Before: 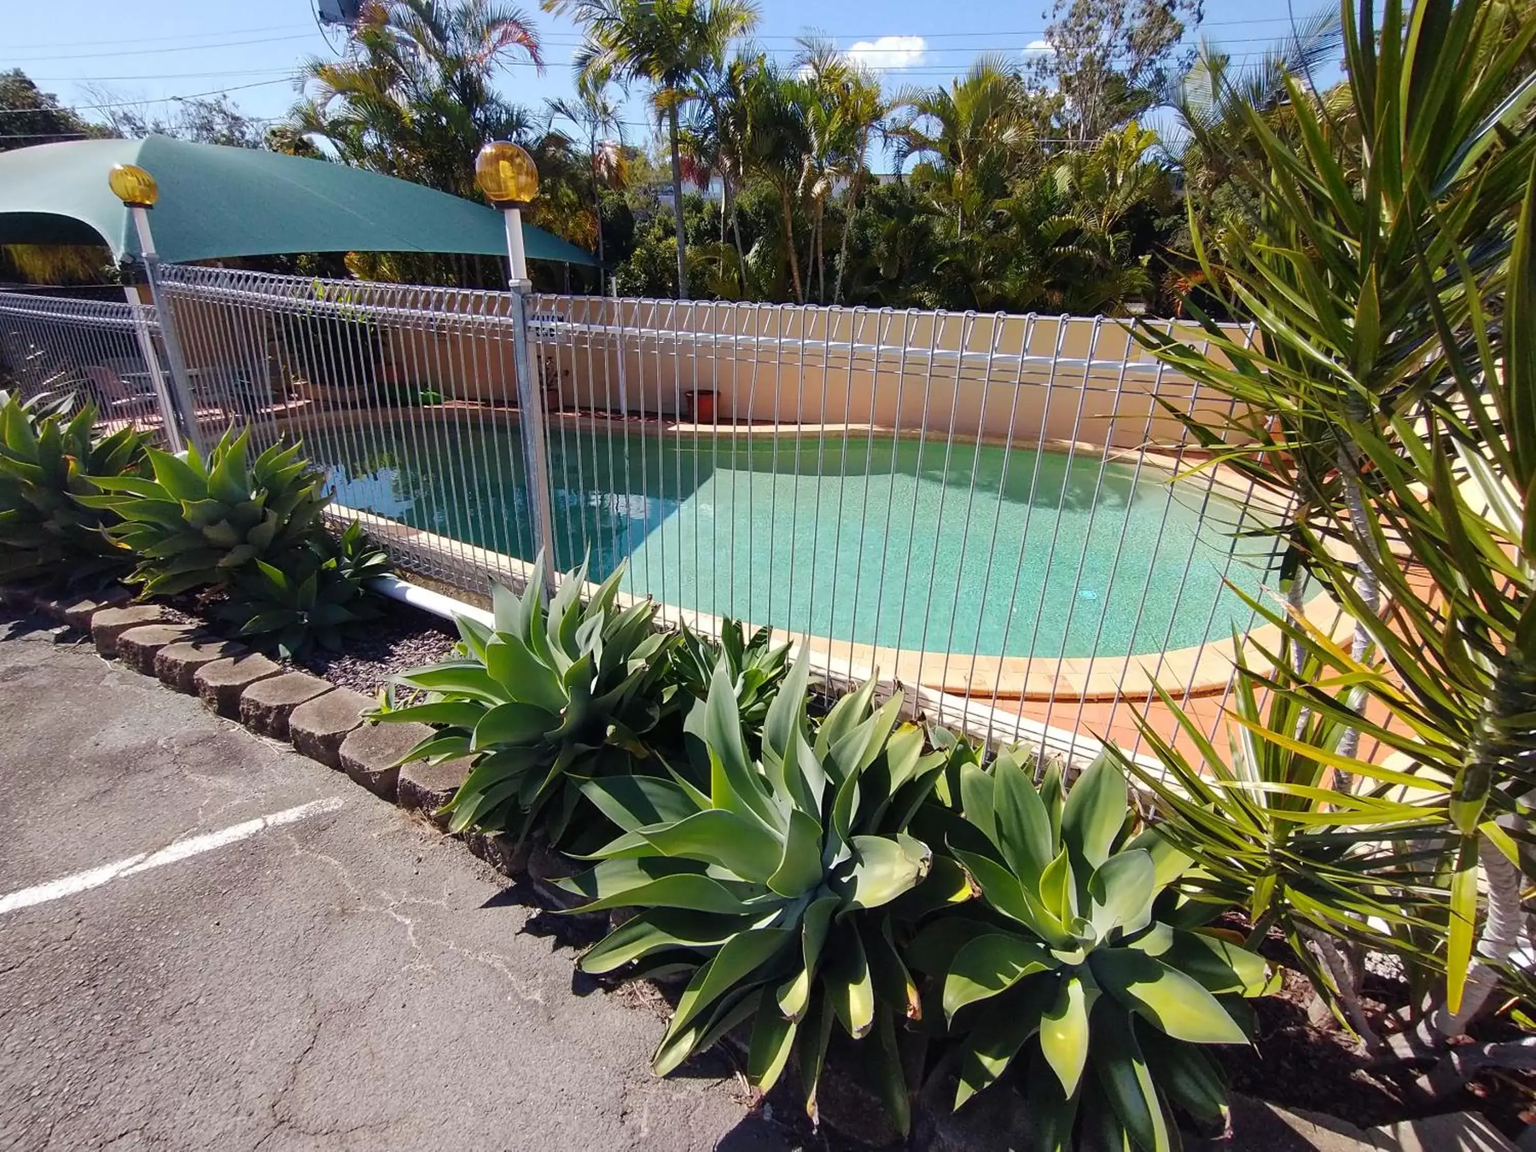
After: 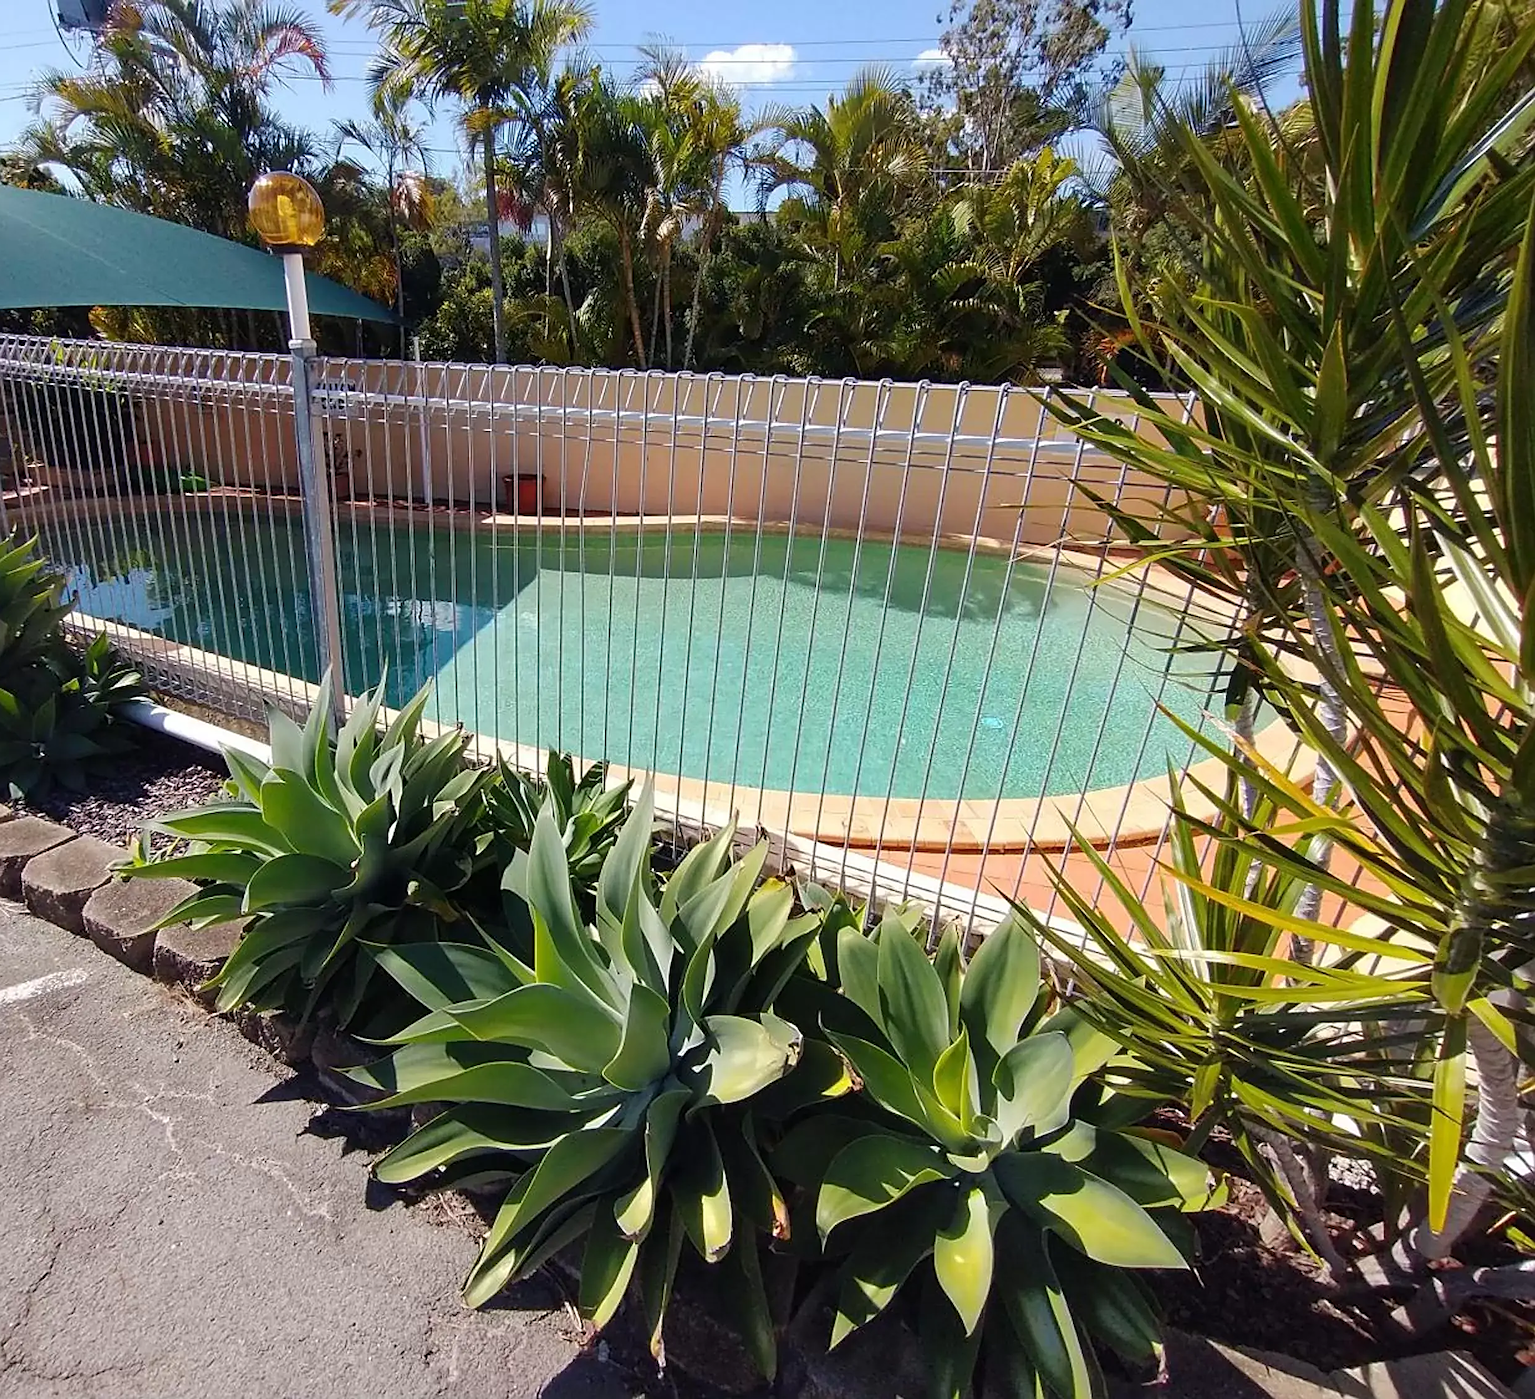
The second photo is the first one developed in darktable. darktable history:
crop: left 17.667%, bottom 0.016%
sharpen: on, module defaults
